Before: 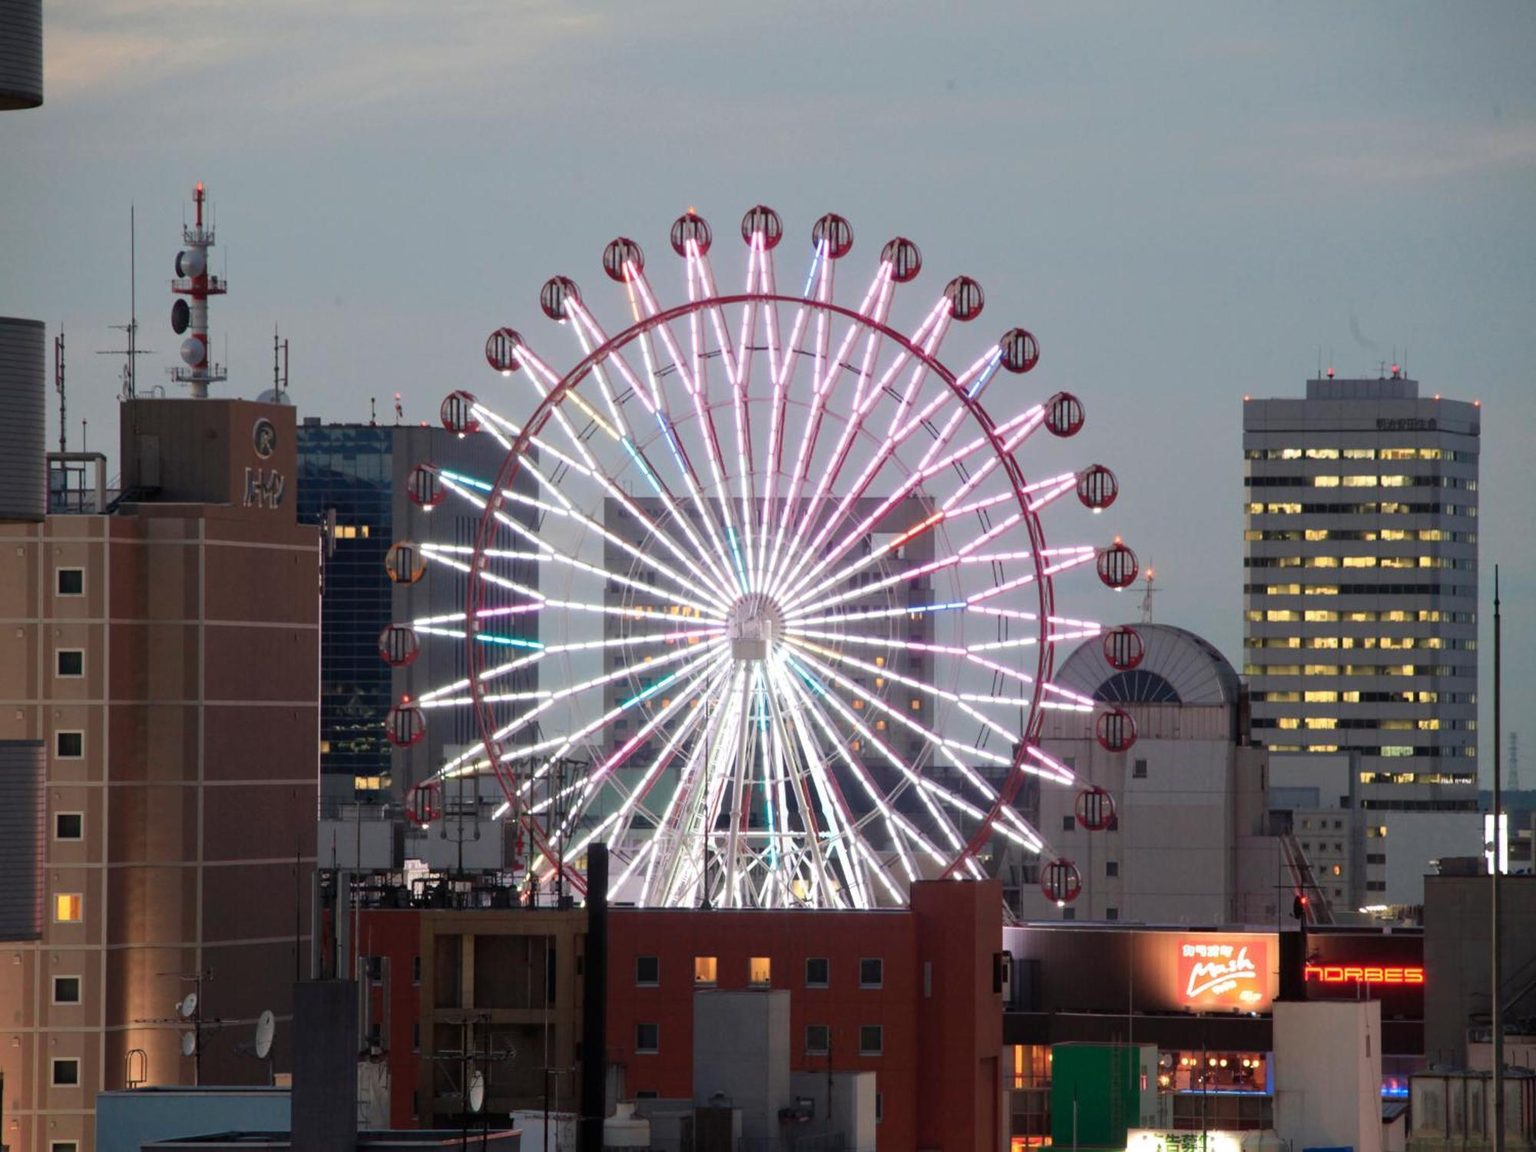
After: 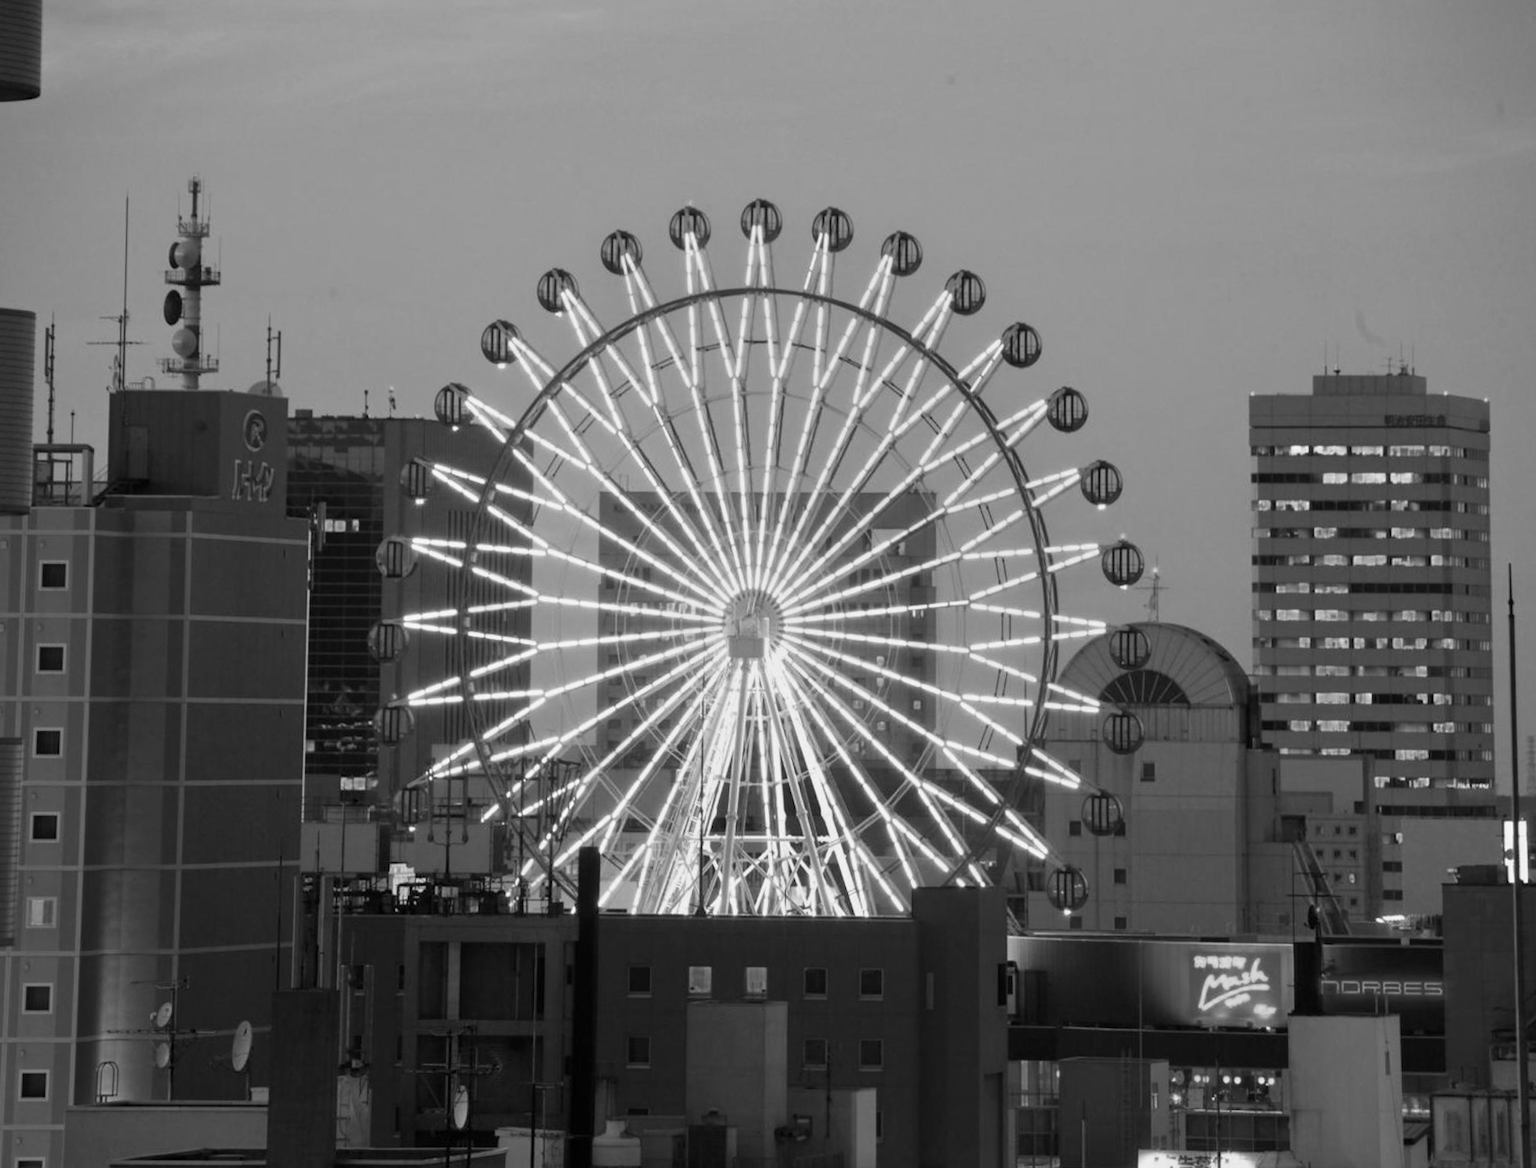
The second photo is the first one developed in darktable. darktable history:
tone equalizer: on, module defaults
rotate and perspective: rotation 0.226°, lens shift (vertical) -0.042, crop left 0.023, crop right 0.982, crop top 0.006, crop bottom 0.994
color correction: highlights a* 15, highlights b* 31.55
monochrome: a -11.7, b 1.62, size 0.5, highlights 0.38
